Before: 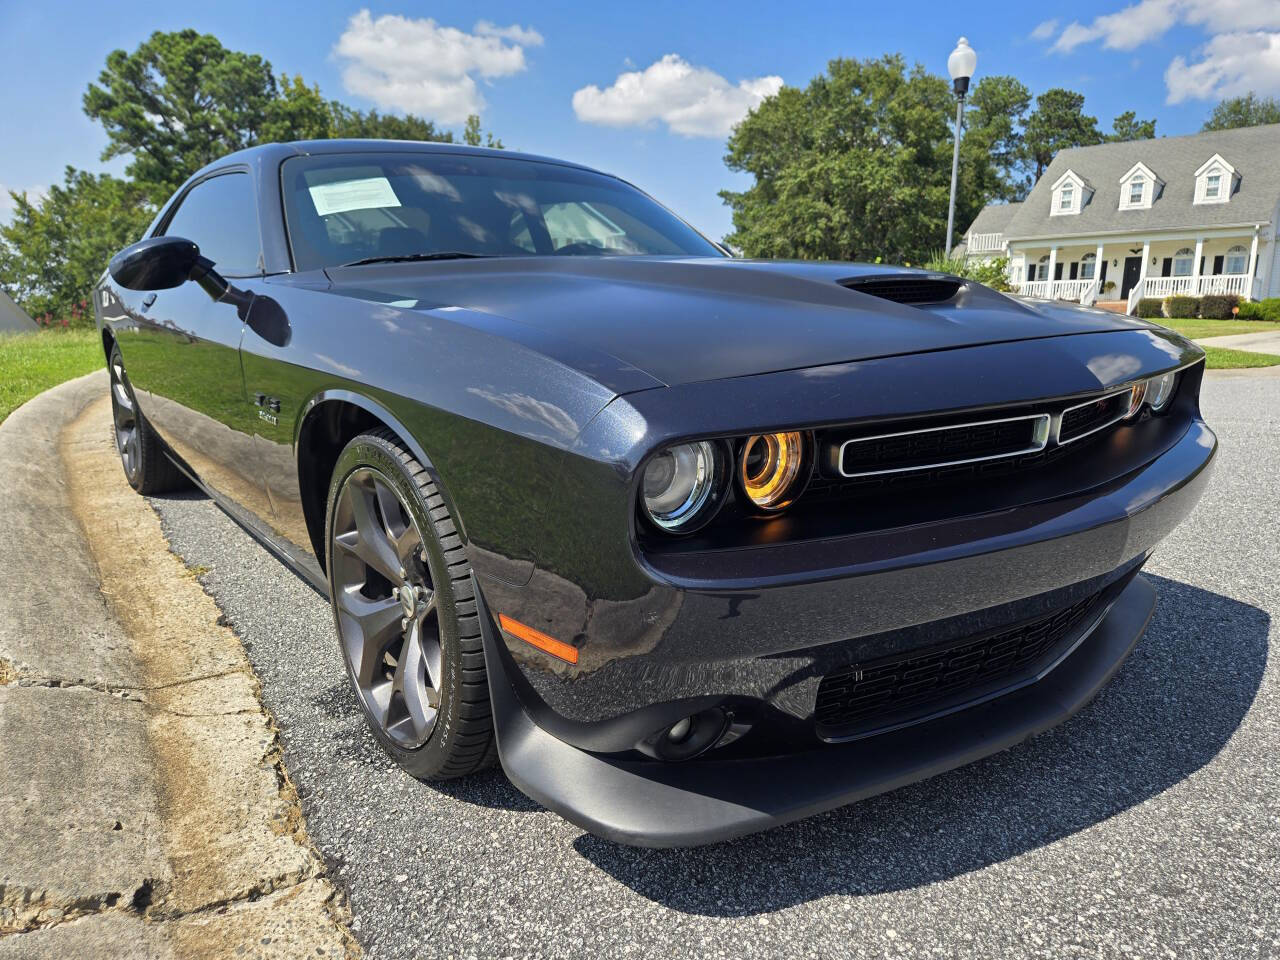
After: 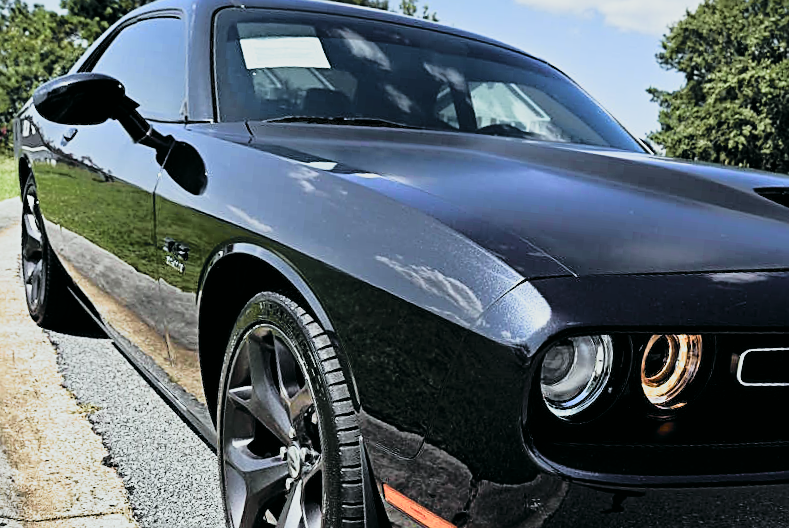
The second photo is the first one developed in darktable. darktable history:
color calibration: illuminant as shot in camera, x 0.358, y 0.373, temperature 4628.91 K
crop and rotate: angle -6.19°, left 2.18%, top 6.71%, right 27.613%, bottom 30.637%
tone curve: curves: ch0 [(0, 0) (0.081, 0.044) (0.192, 0.125) (0.283, 0.238) (0.416, 0.449) (0.495, 0.524) (0.661, 0.756) (0.788, 0.87) (1, 0.951)]; ch1 [(0, 0) (0.161, 0.092) (0.35, 0.33) (0.392, 0.392) (0.427, 0.426) (0.479, 0.472) (0.505, 0.497) (0.521, 0.524) (0.567, 0.56) (0.583, 0.592) (0.625, 0.627) (0.678, 0.733) (1, 1)]; ch2 [(0, 0) (0.346, 0.362) (0.404, 0.427) (0.502, 0.499) (0.531, 0.523) (0.544, 0.561) (0.58, 0.59) (0.629, 0.642) (0.717, 0.678) (1, 1)], color space Lab, independent channels, preserve colors none
filmic rgb: black relative exposure -5.12 EV, white relative exposure 3.97 EV, threshold 5.98 EV, hardness 2.89, contrast 1.298, highlights saturation mix -30.17%, add noise in highlights 0.002, preserve chrominance luminance Y, color science v3 (2019), use custom middle-gray values true, contrast in highlights soft, enable highlight reconstruction true
sharpen: on, module defaults
